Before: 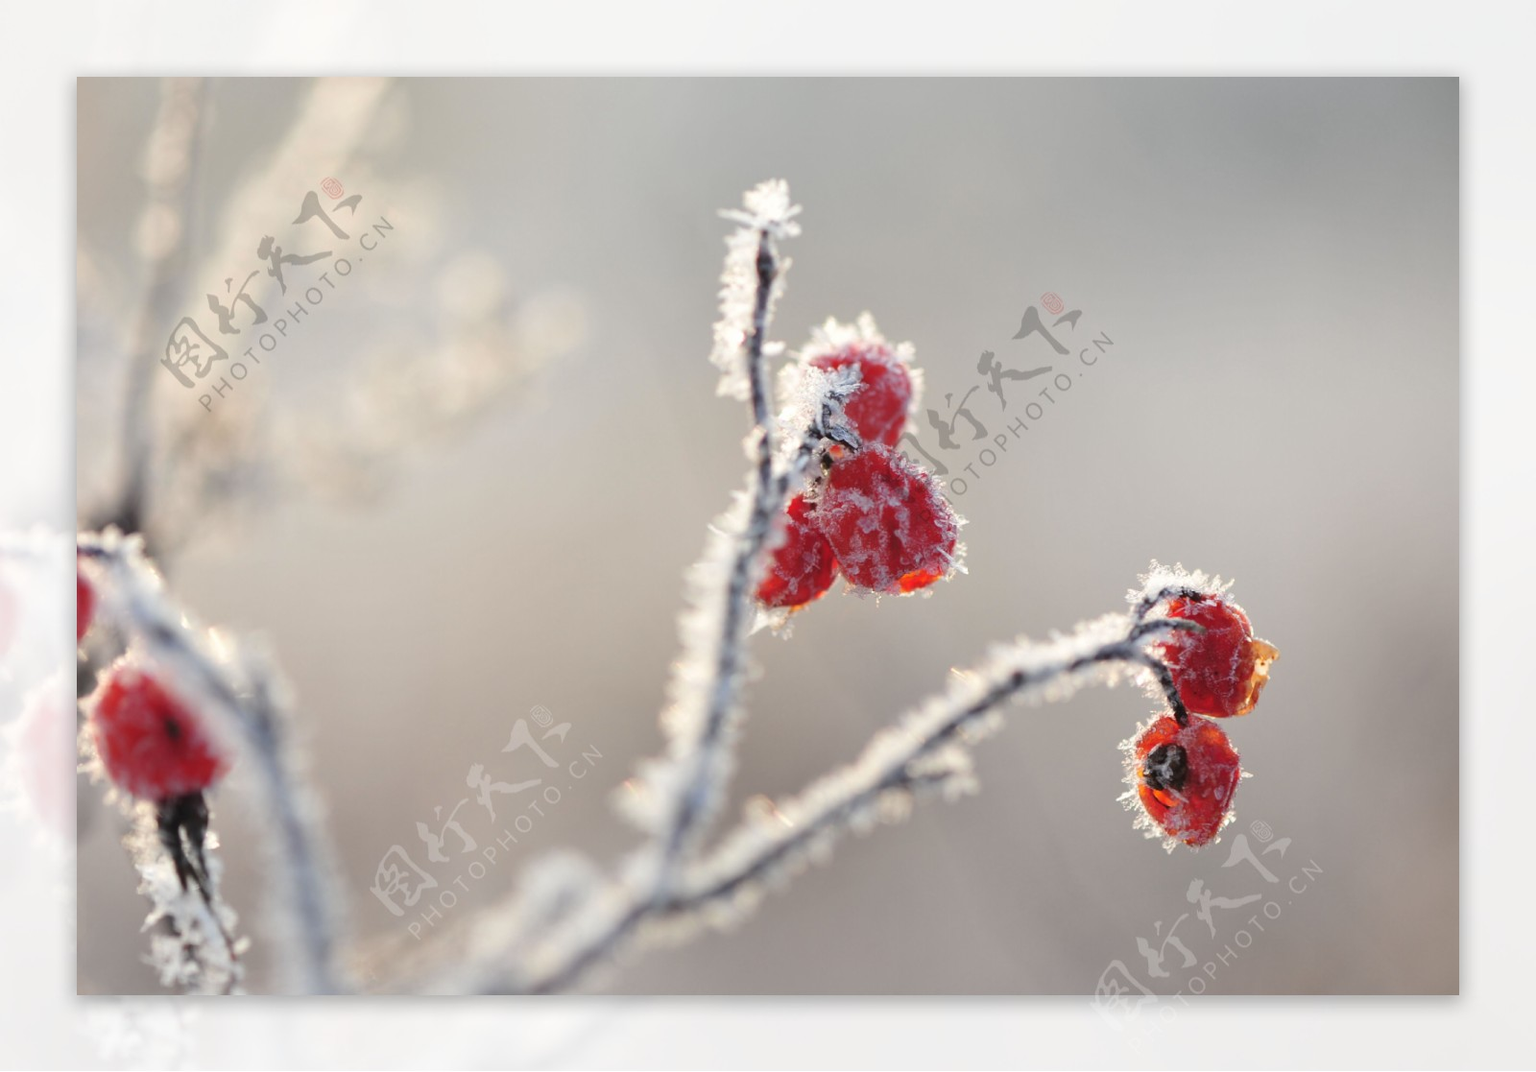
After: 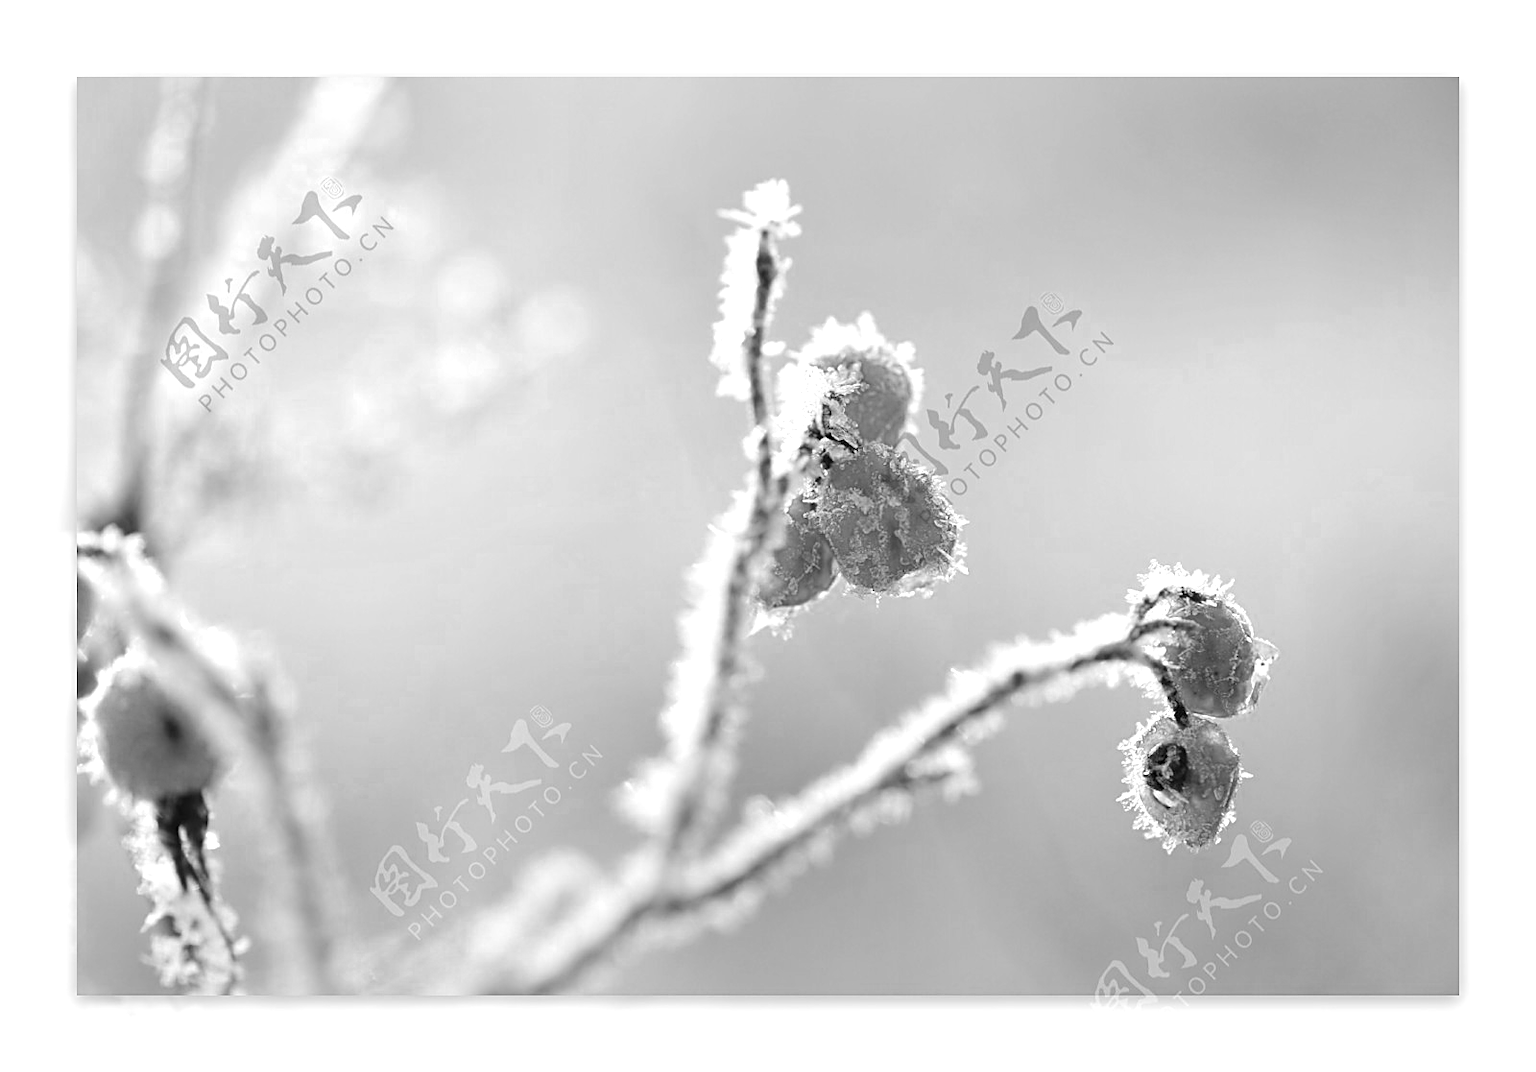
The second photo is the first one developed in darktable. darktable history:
sharpen: on, module defaults
tone equalizer: -8 EV -0.38 EV, -7 EV -0.378 EV, -6 EV -0.333 EV, -5 EV -0.244 EV, -3 EV 0.199 EV, -2 EV 0.316 EV, -1 EV 0.391 EV, +0 EV 0.387 EV, mask exposure compensation -0.498 EV
color zones: curves: ch0 [(0.004, 0.588) (0.116, 0.636) (0.259, 0.476) (0.423, 0.464) (0.75, 0.5)]; ch1 [(0, 0) (0.143, 0) (0.286, 0) (0.429, 0) (0.571, 0) (0.714, 0) (0.857, 0)]
